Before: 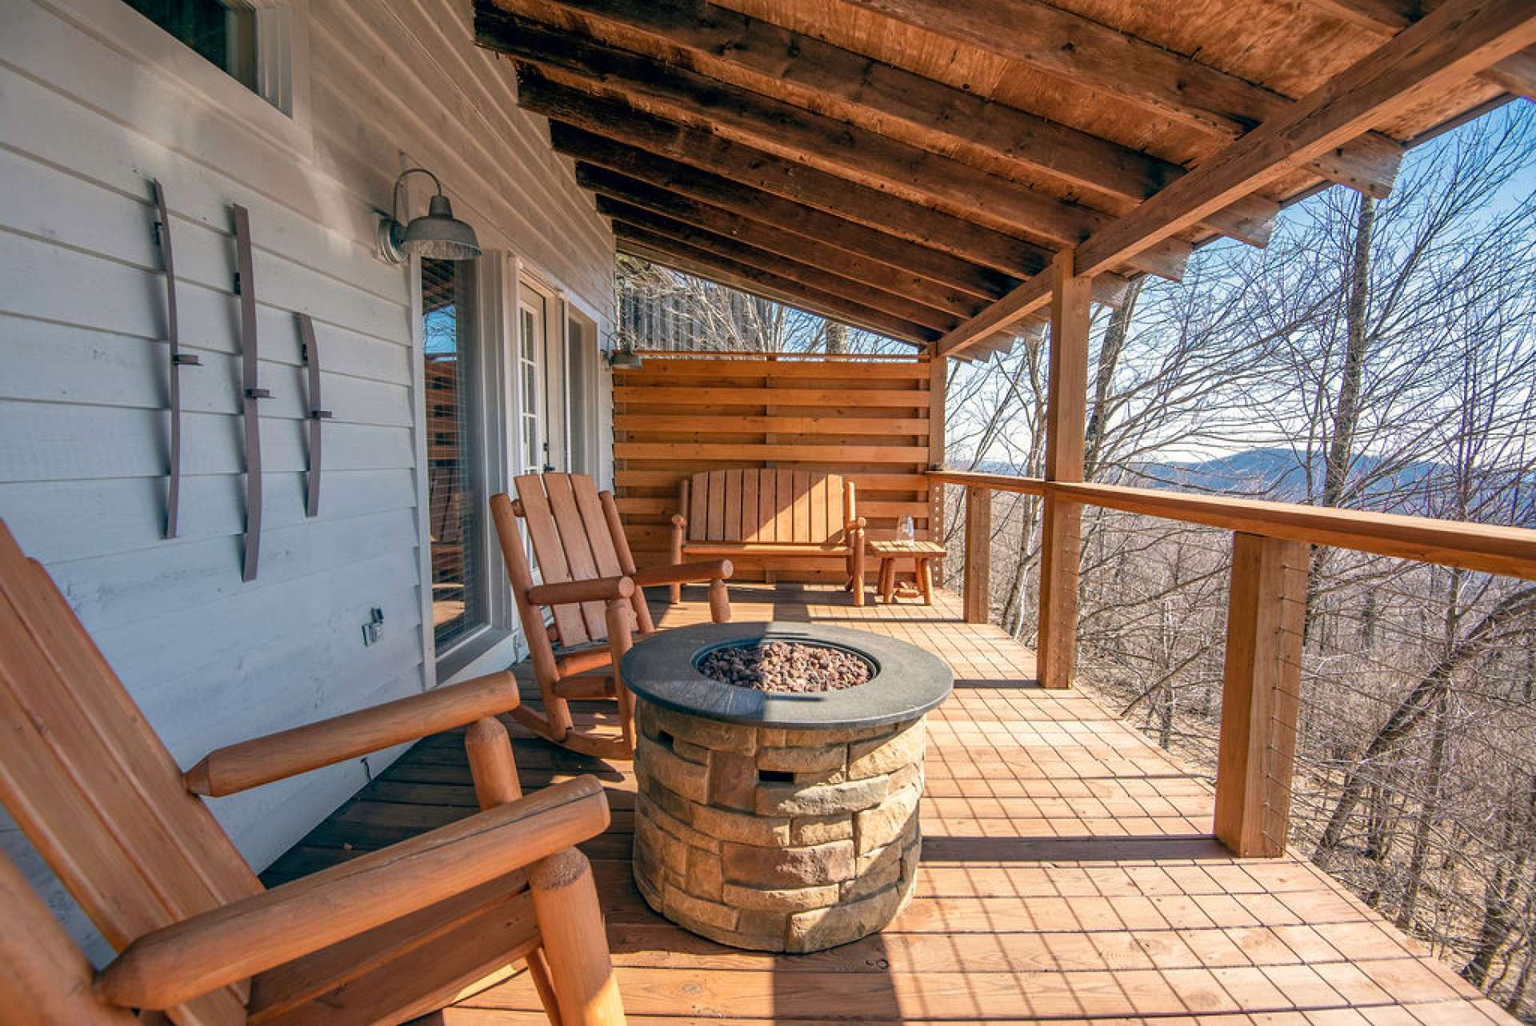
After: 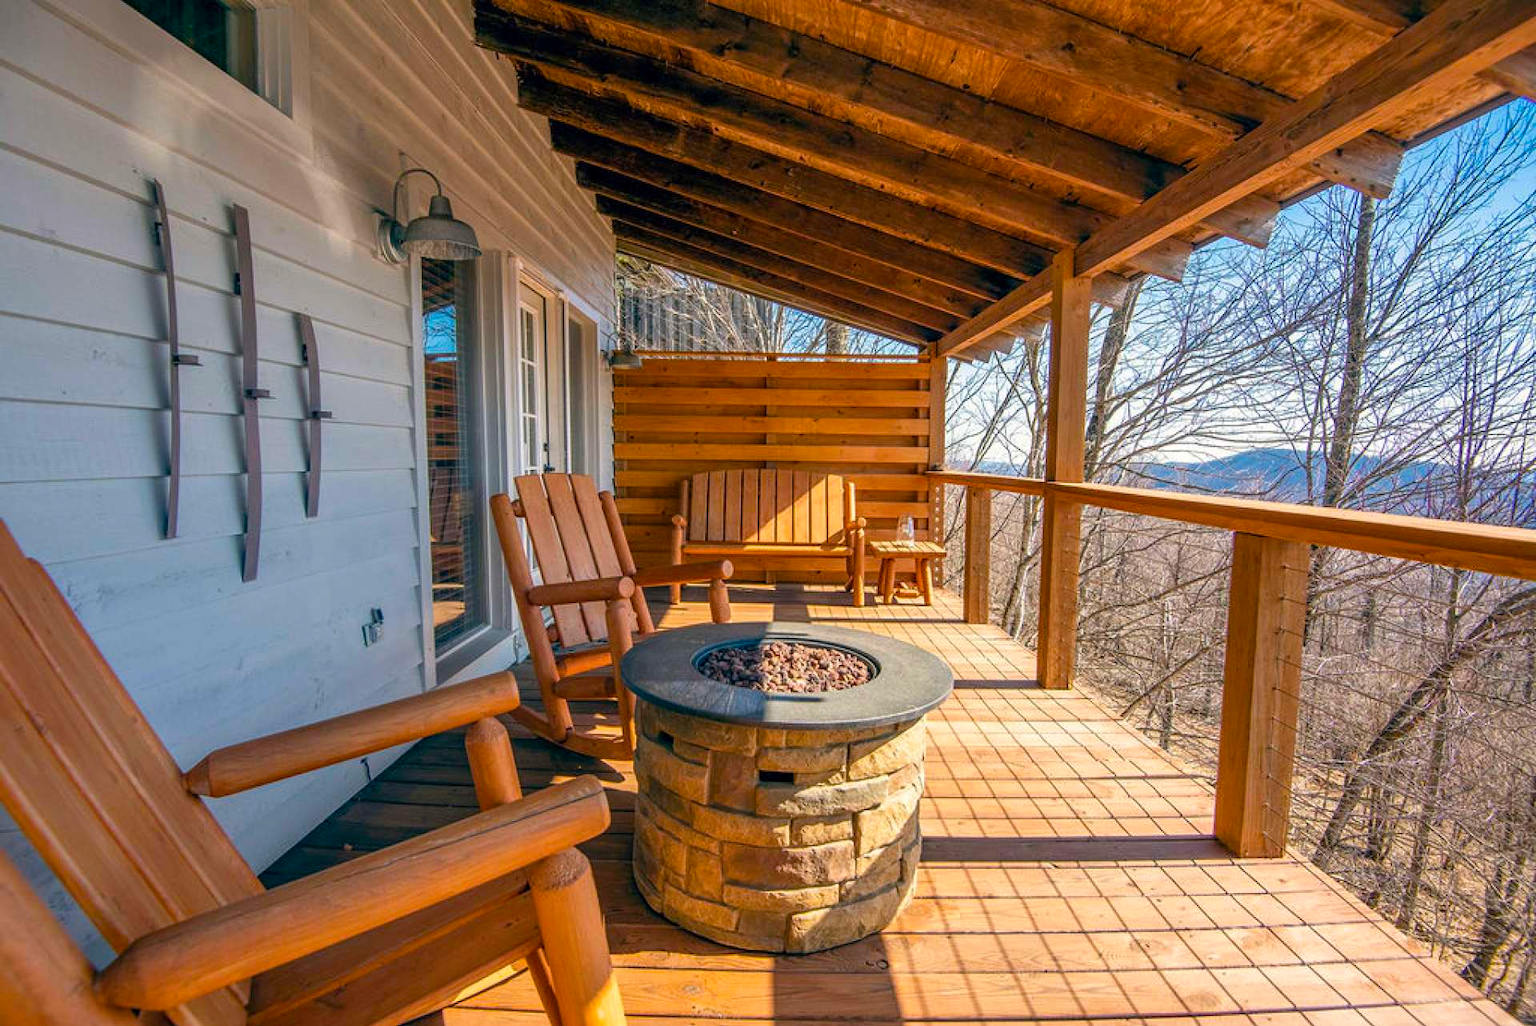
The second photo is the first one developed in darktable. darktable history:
exposure: compensate highlight preservation false
color balance rgb: perceptual saturation grading › global saturation 30%, global vibrance 20%
